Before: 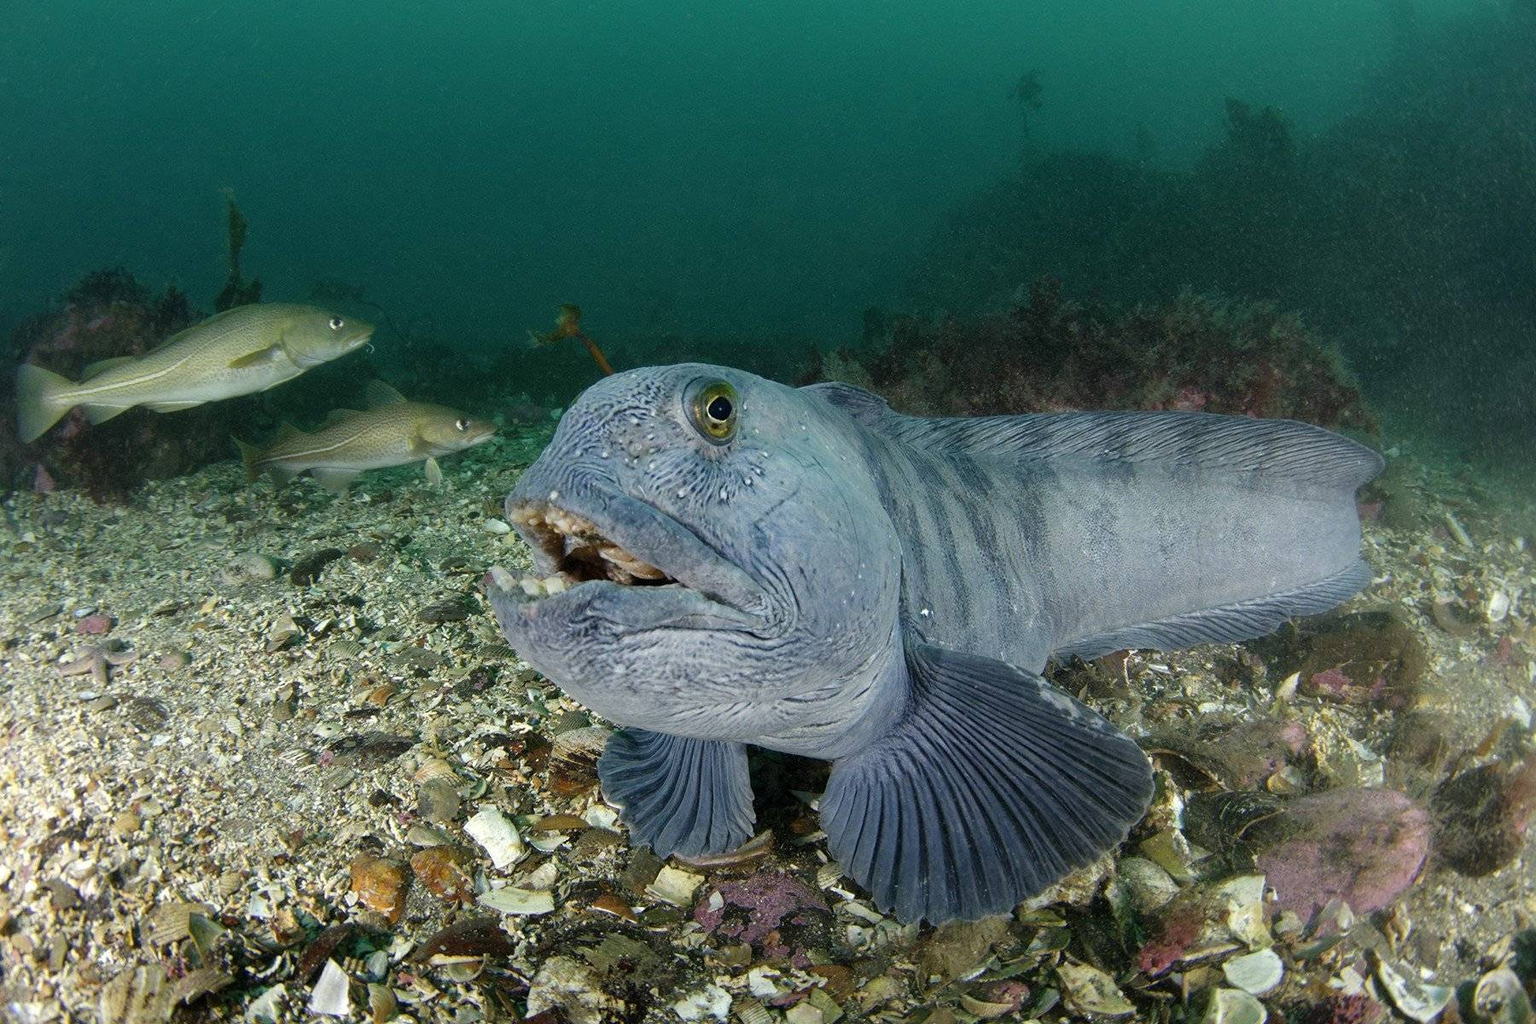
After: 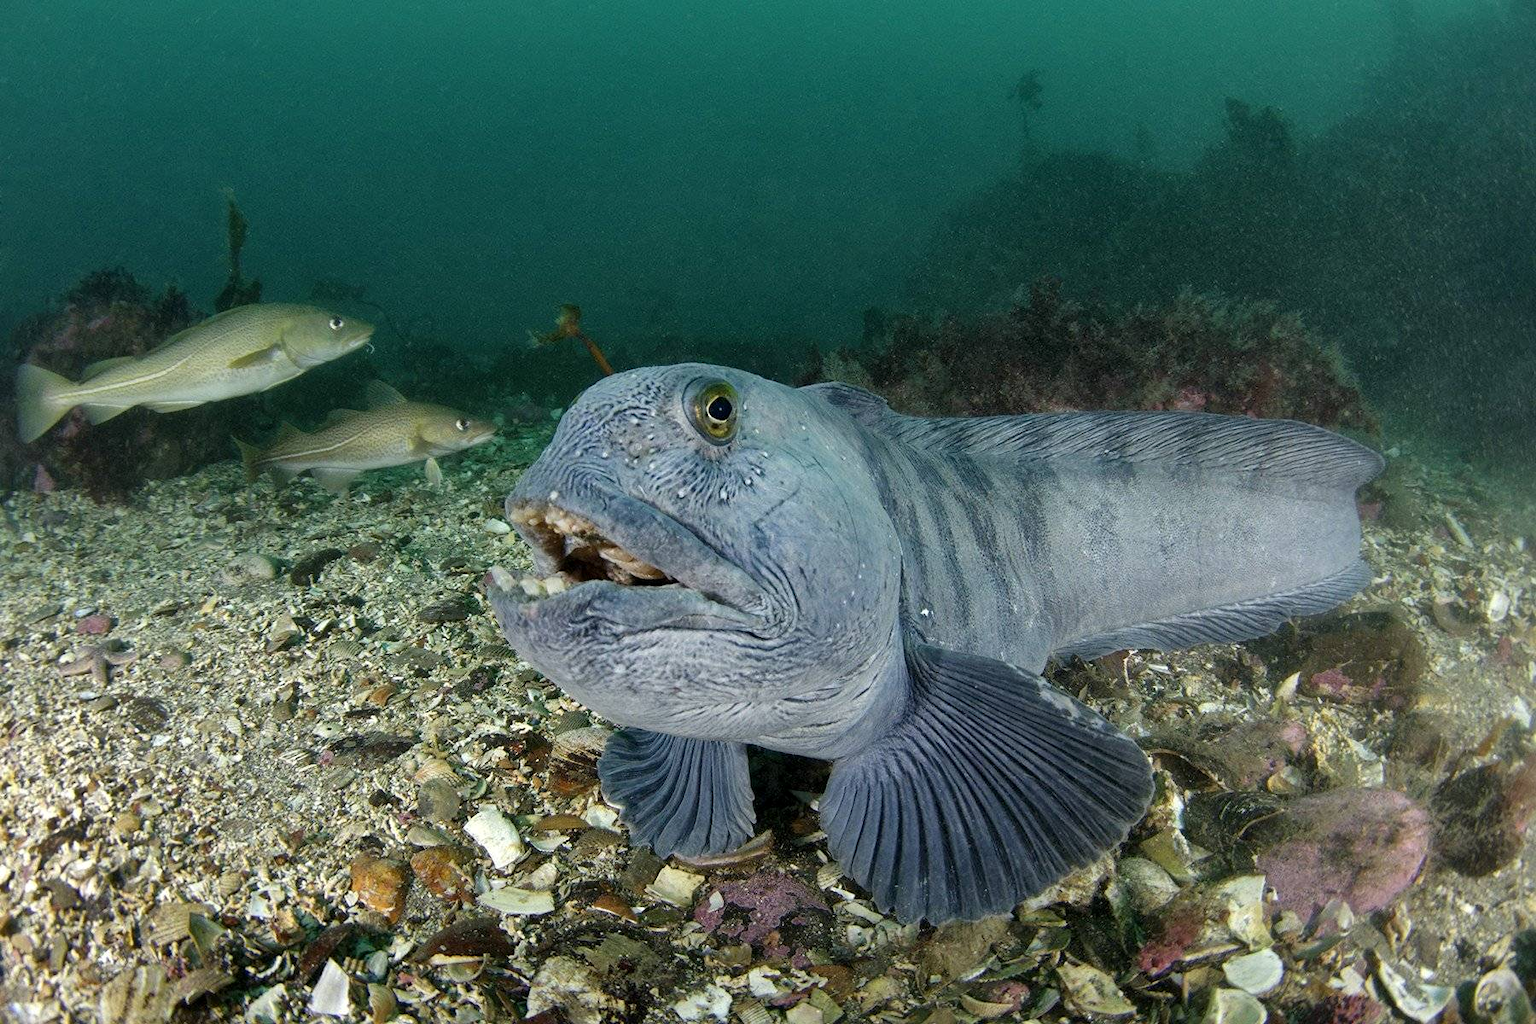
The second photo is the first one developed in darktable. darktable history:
local contrast: mode bilateral grid, contrast 20, coarseness 50, detail 120%, midtone range 0.2
shadows and highlights: shadows 24.61, highlights -76.76, soften with gaussian
